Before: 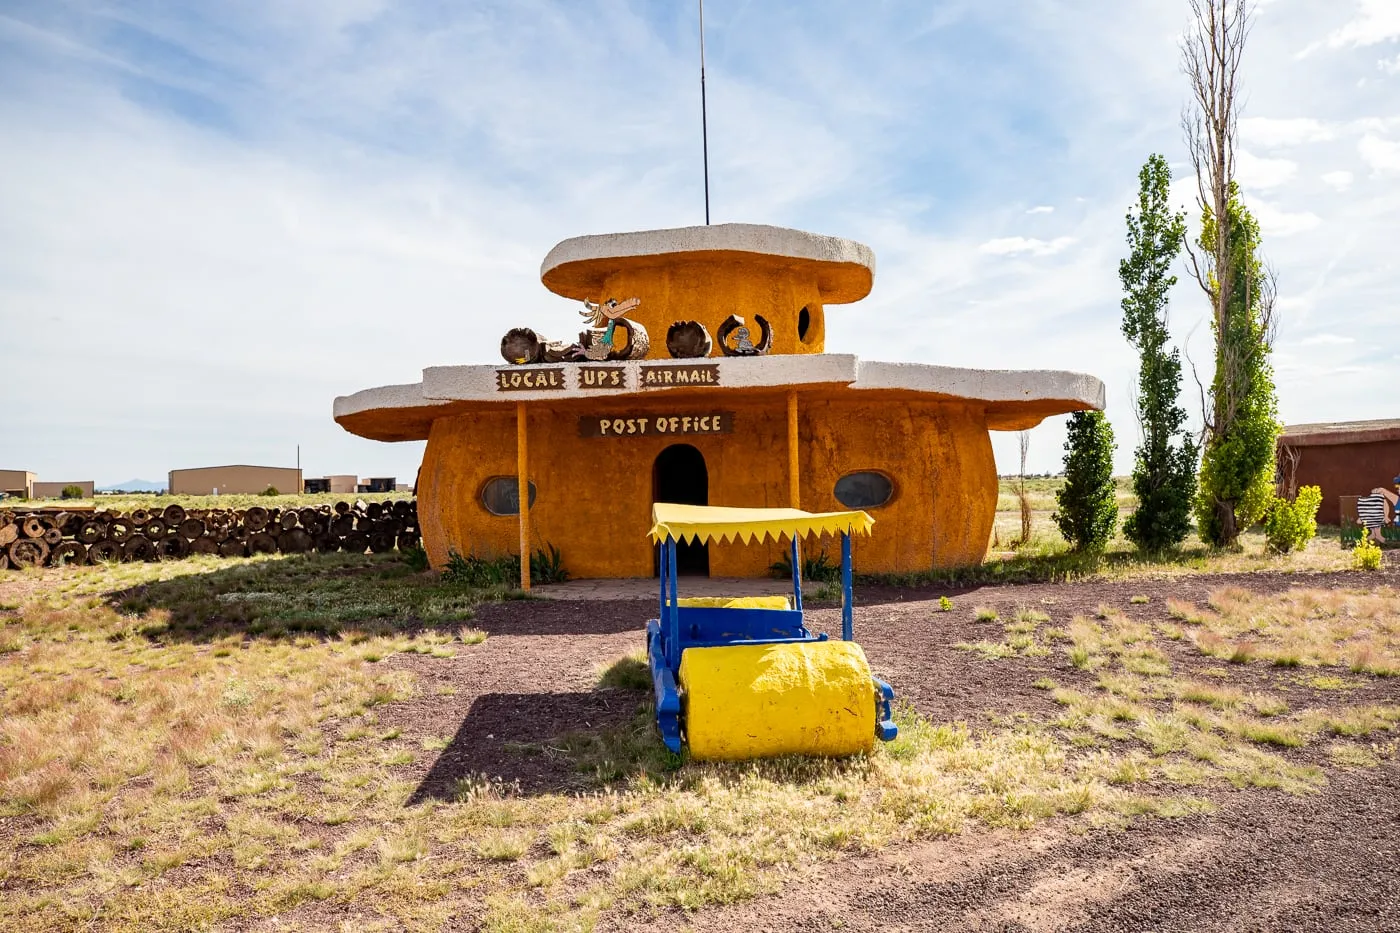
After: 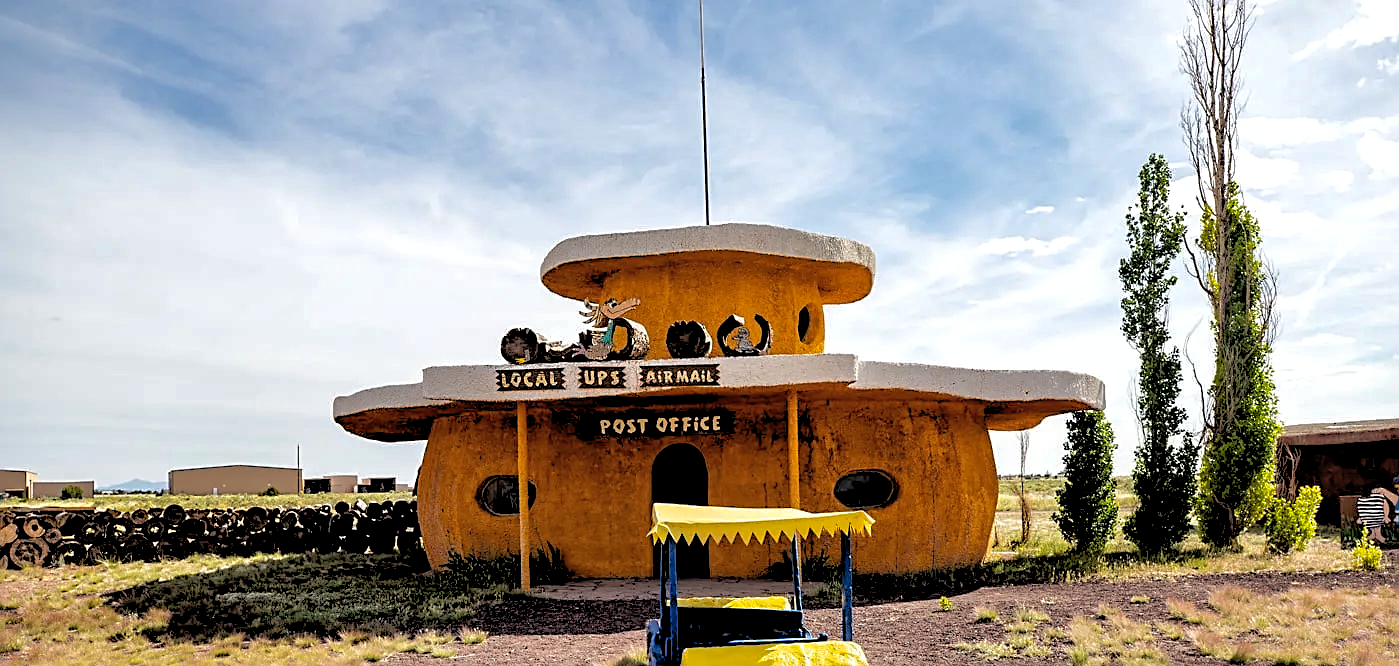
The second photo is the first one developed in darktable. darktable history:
crop: bottom 28.576%
shadows and highlights: on, module defaults
sharpen: on, module defaults
rgb levels: levels [[0.034, 0.472, 0.904], [0, 0.5, 1], [0, 0.5, 1]]
